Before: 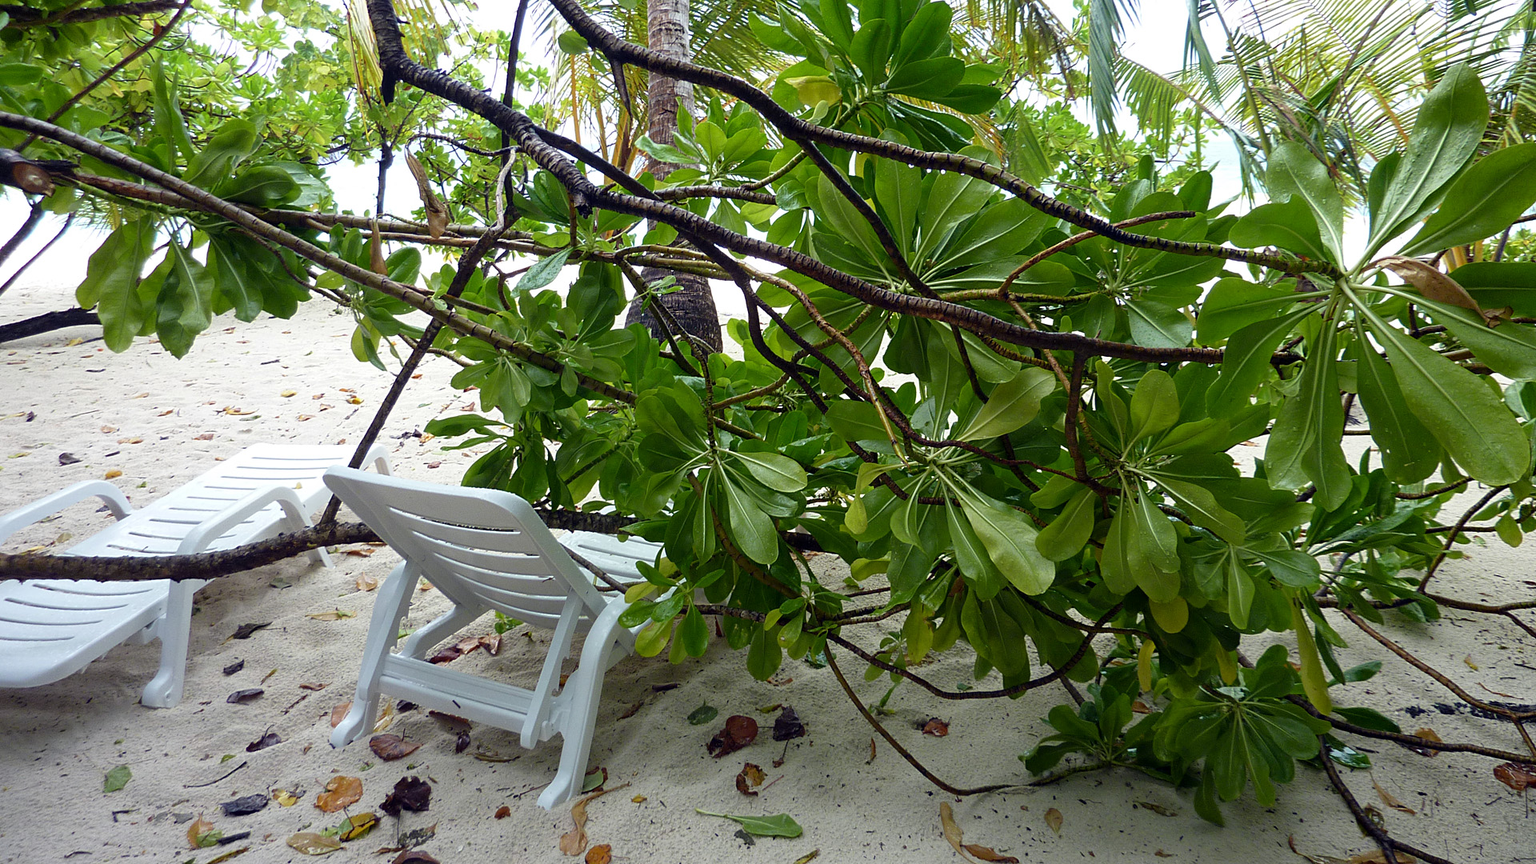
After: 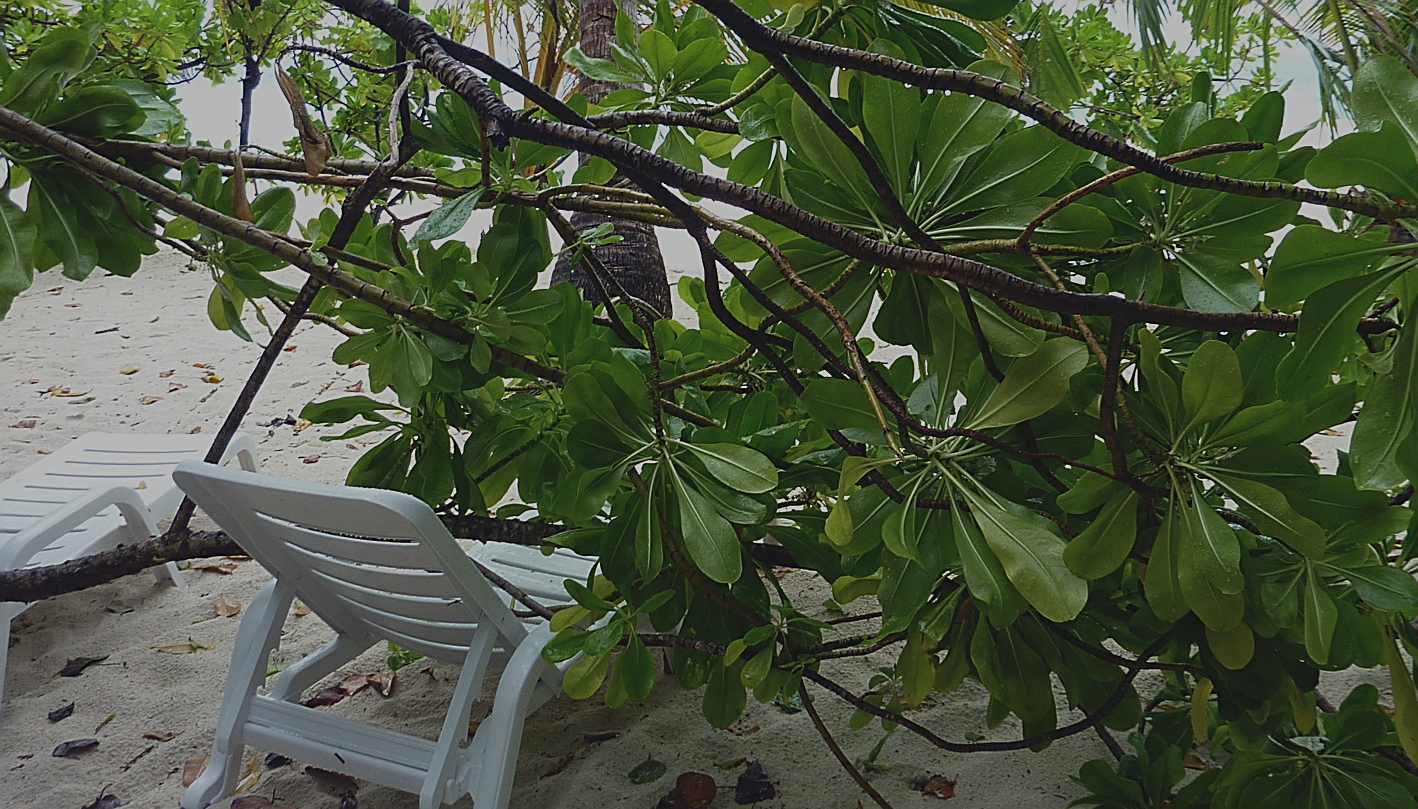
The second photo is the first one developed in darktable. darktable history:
exposure: black level correction -0.017, exposure -1.091 EV, compensate highlight preservation false
crop and rotate: left 12.046%, top 11.327%, right 14.05%, bottom 13.708%
sharpen: amount 0.493
